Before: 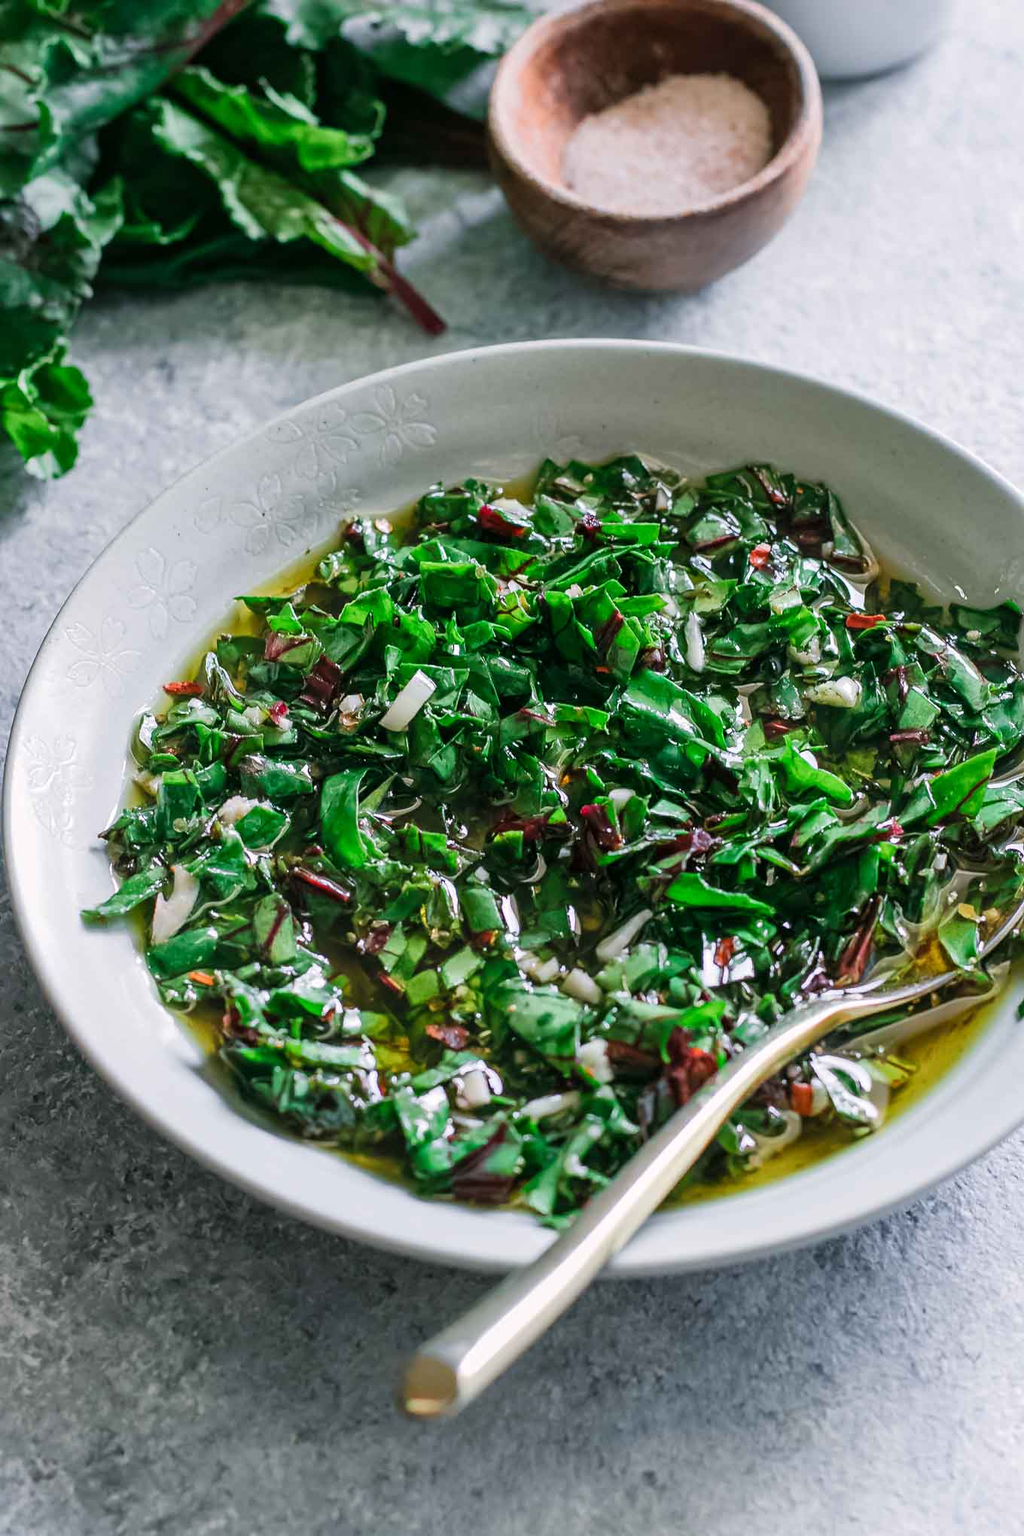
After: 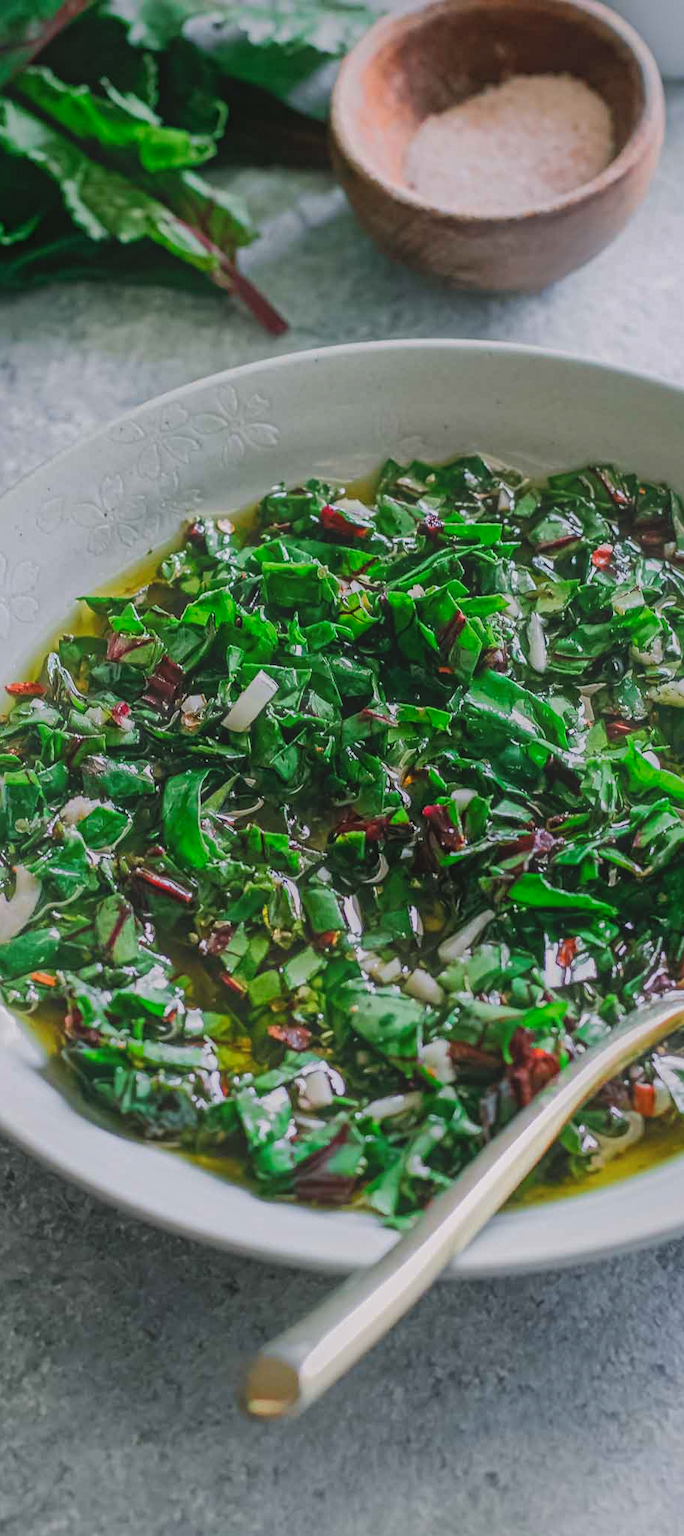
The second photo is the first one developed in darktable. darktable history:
shadows and highlights: shadows 40.21, highlights -59.95
crop and rotate: left 15.502%, right 17.695%
contrast equalizer: y [[0.514, 0.573, 0.581, 0.508, 0.5, 0.5], [0.5 ×6], [0.5 ×6], [0 ×6], [0 ×6]], mix -0.987
haze removal: strength -0.048, compatibility mode true, adaptive false
